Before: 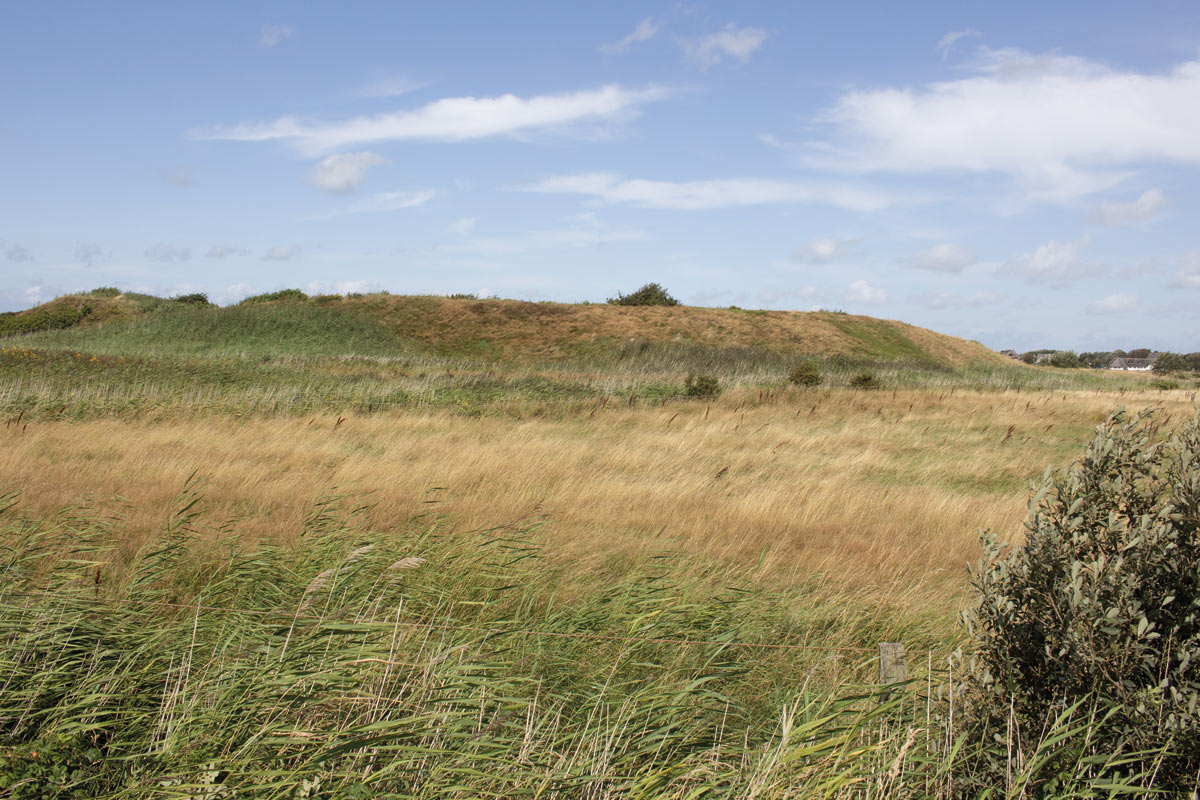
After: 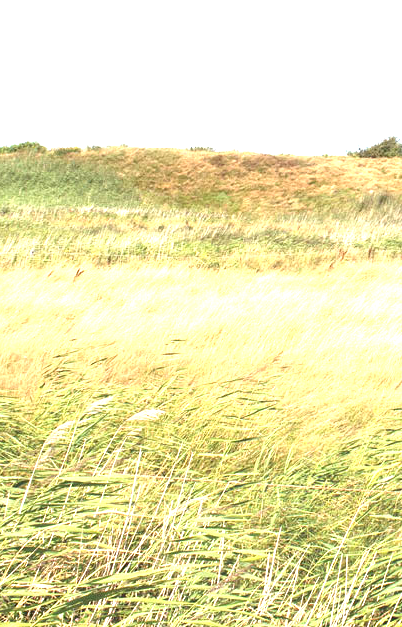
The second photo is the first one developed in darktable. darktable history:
exposure: black level correction 0, exposure 2 EV, compensate highlight preservation false
crop and rotate: left 21.77%, top 18.528%, right 44.676%, bottom 2.997%
